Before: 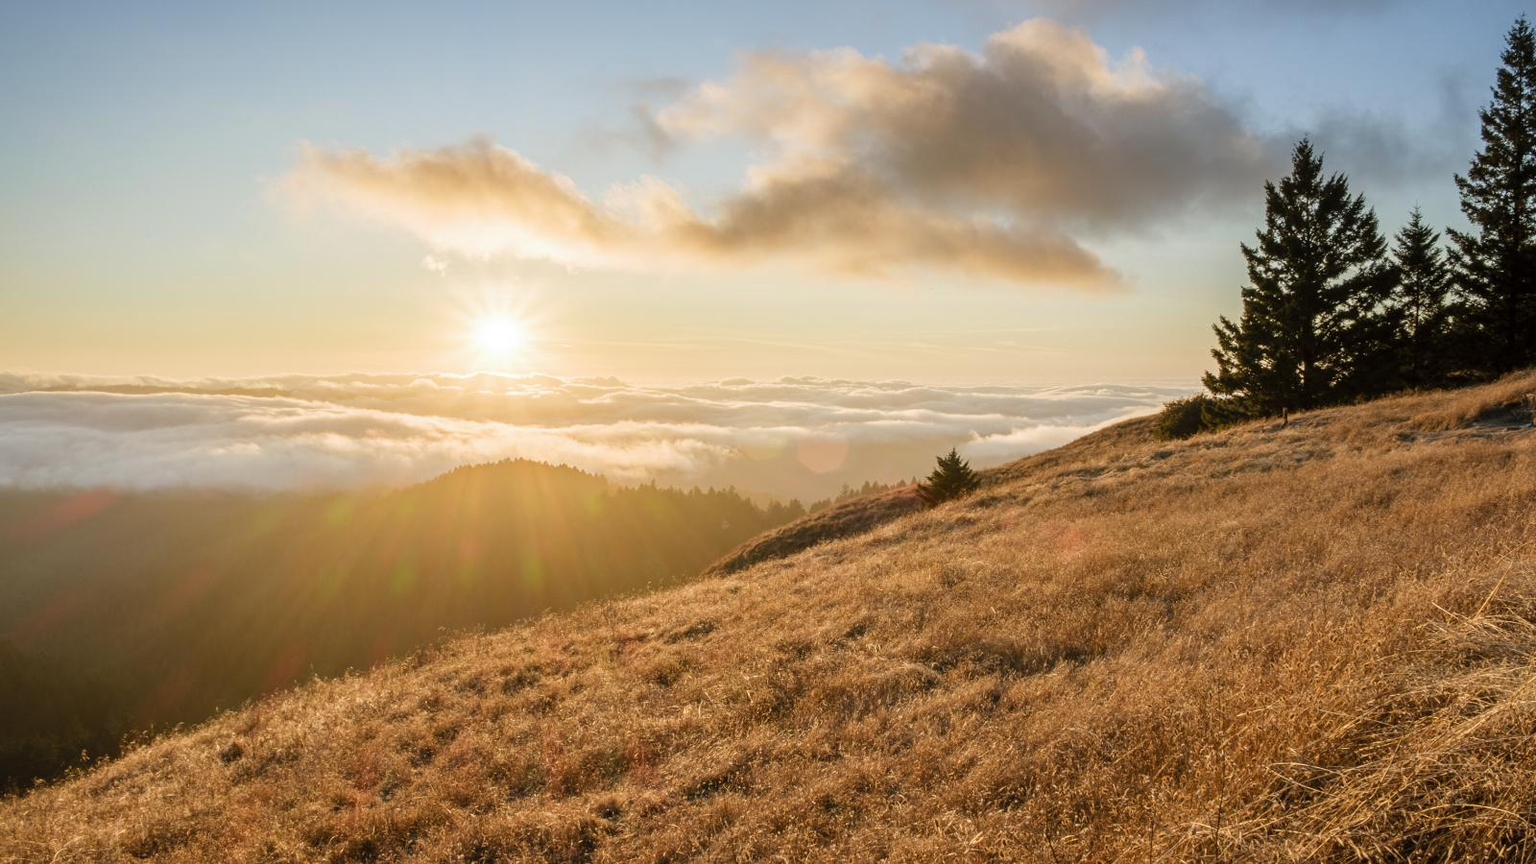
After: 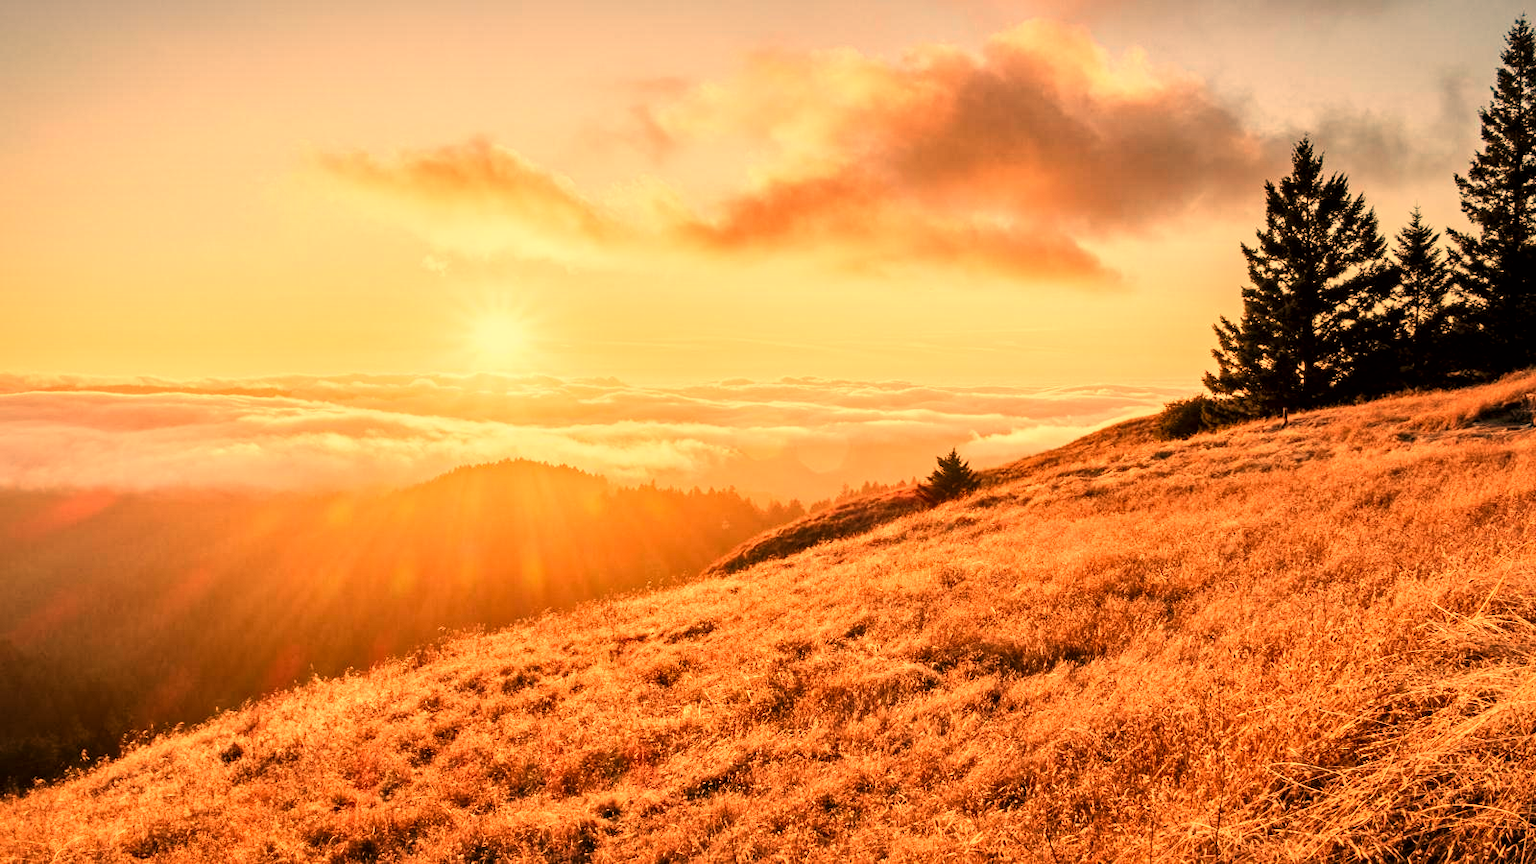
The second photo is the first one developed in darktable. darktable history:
tone curve: curves: ch0 [(0, 0) (0.004, 0.001) (0.133, 0.112) (0.325, 0.362) (0.832, 0.893) (1, 1)], color space Lab, linked channels, preserve colors none
white balance: red 1.467, blue 0.684
local contrast: mode bilateral grid, contrast 25, coarseness 60, detail 151%, midtone range 0.2
haze removal: compatibility mode true, adaptive false
